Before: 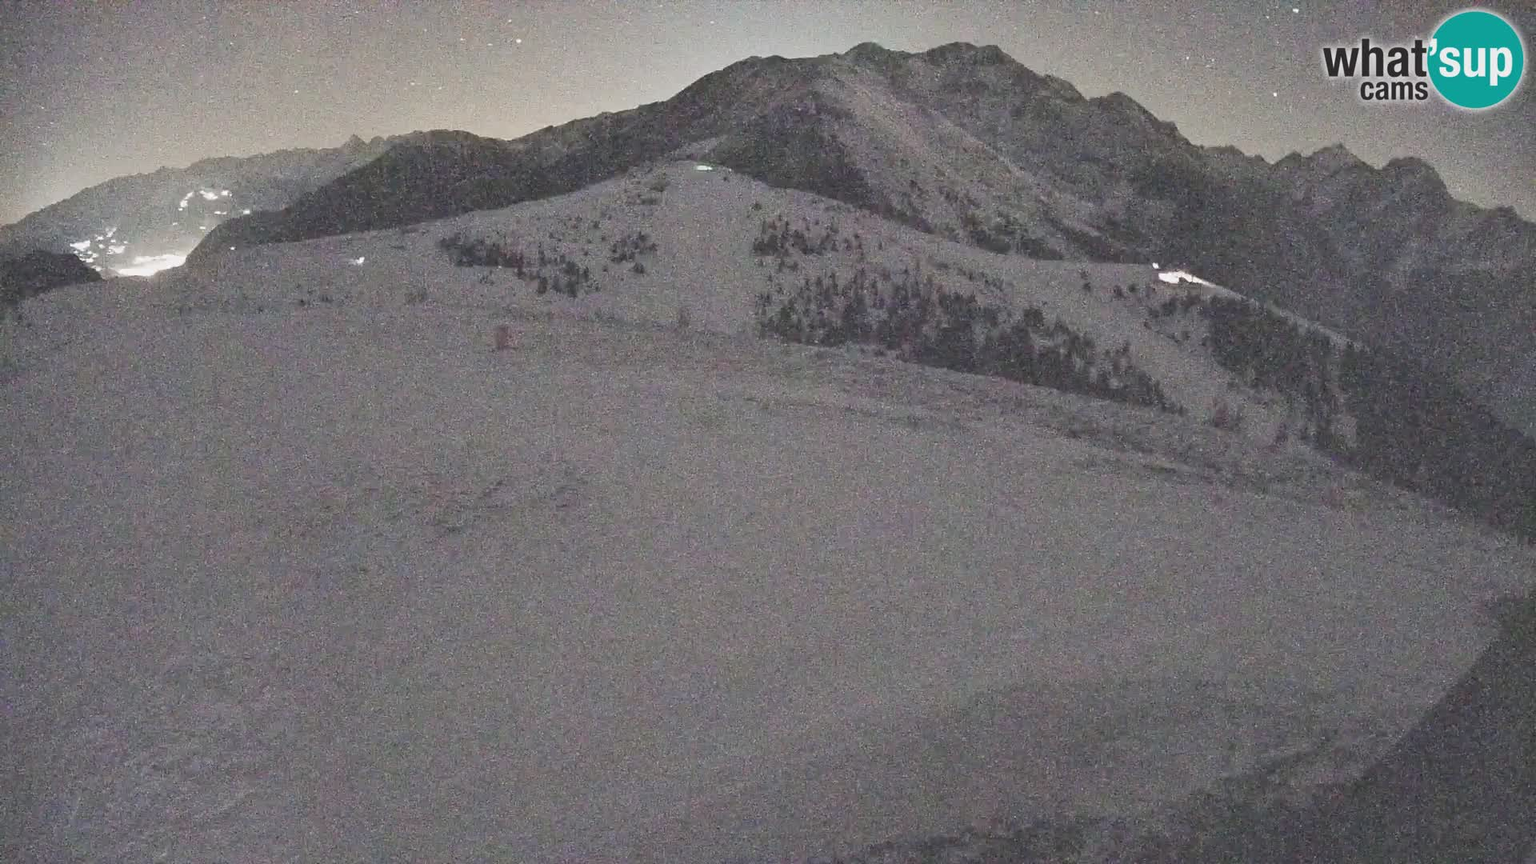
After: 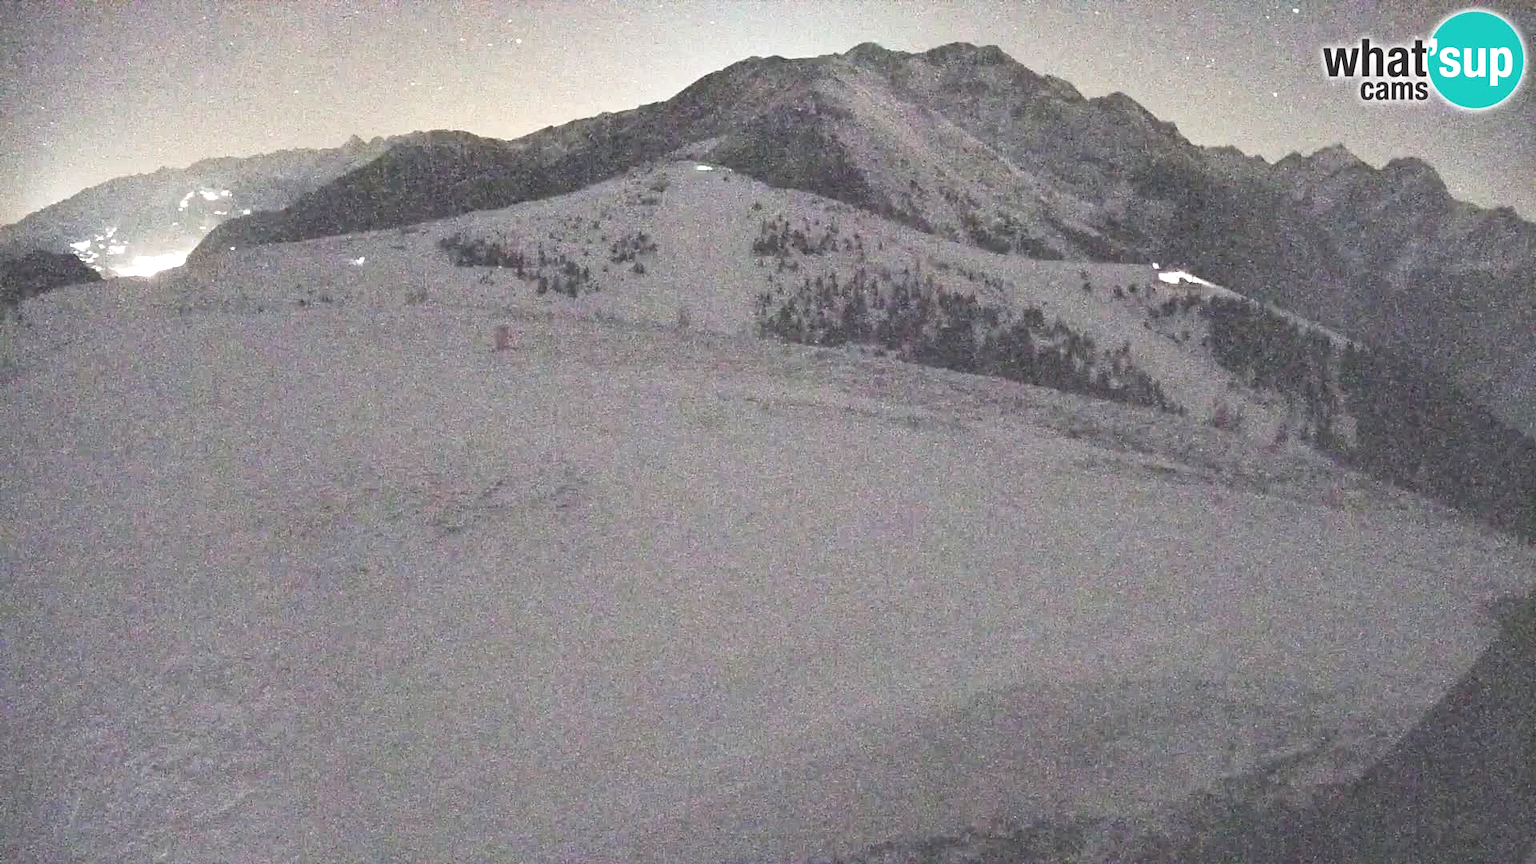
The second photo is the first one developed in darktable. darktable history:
exposure: compensate highlight preservation false
tone equalizer: -8 EV -0.784 EV, -7 EV -0.727 EV, -6 EV -0.625 EV, -5 EV -0.404 EV, -3 EV 0.384 EV, -2 EV 0.6 EV, -1 EV 0.685 EV, +0 EV 0.77 EV
contrast brightness saturation: contrast 0.095, brightness 0.014, saturation 0.017
